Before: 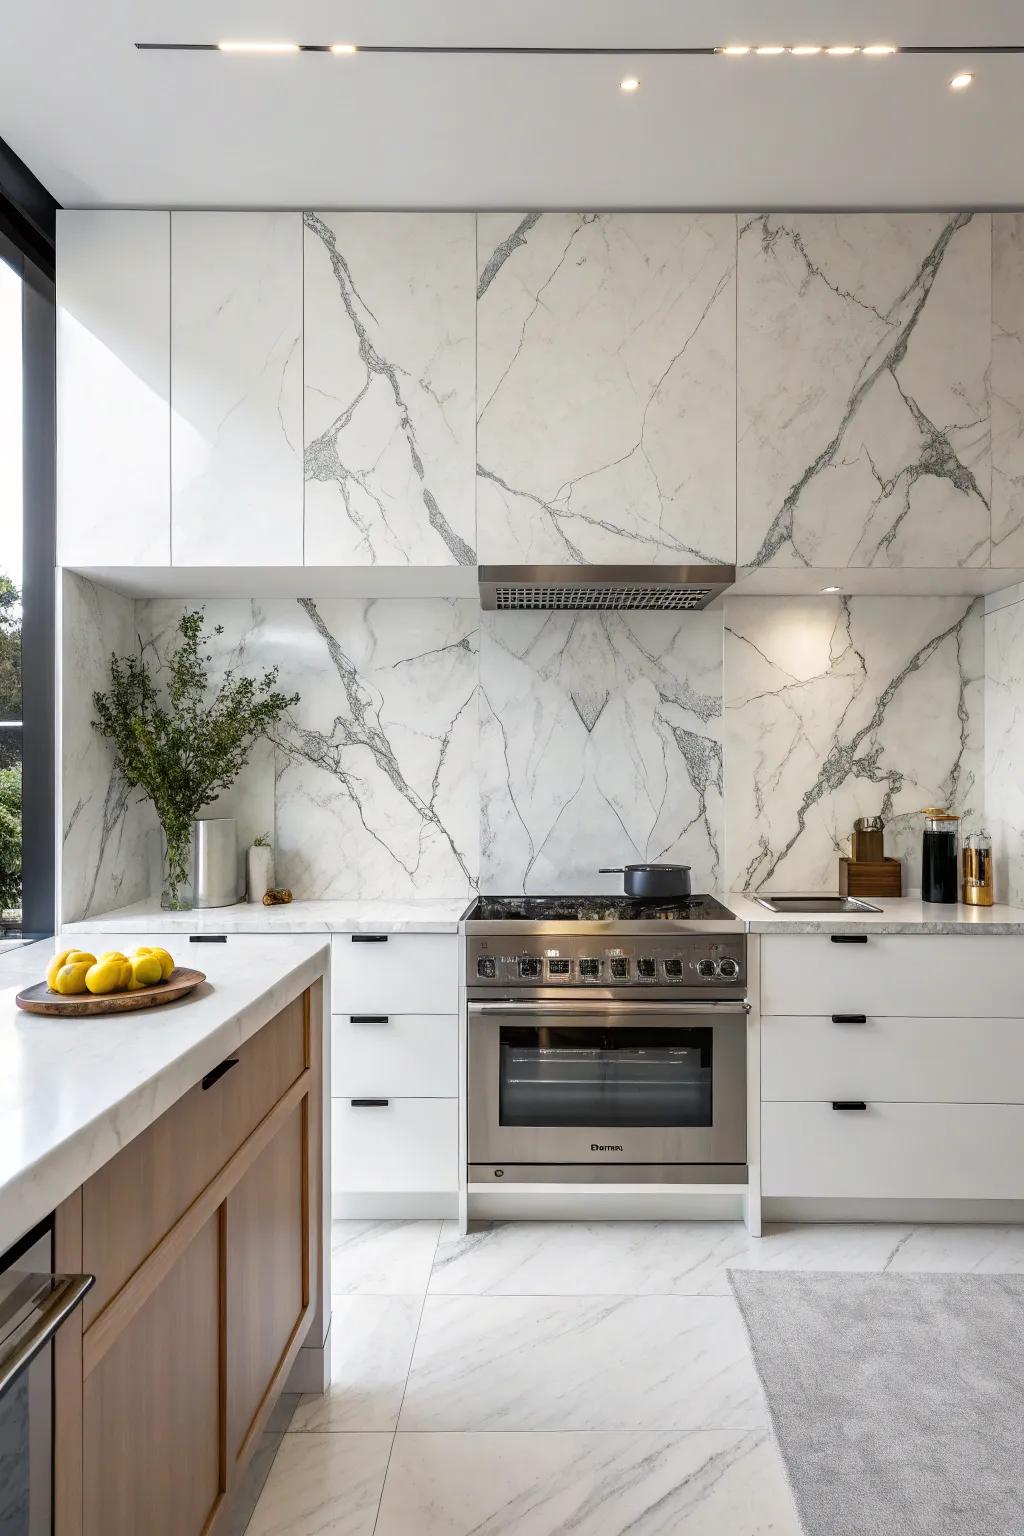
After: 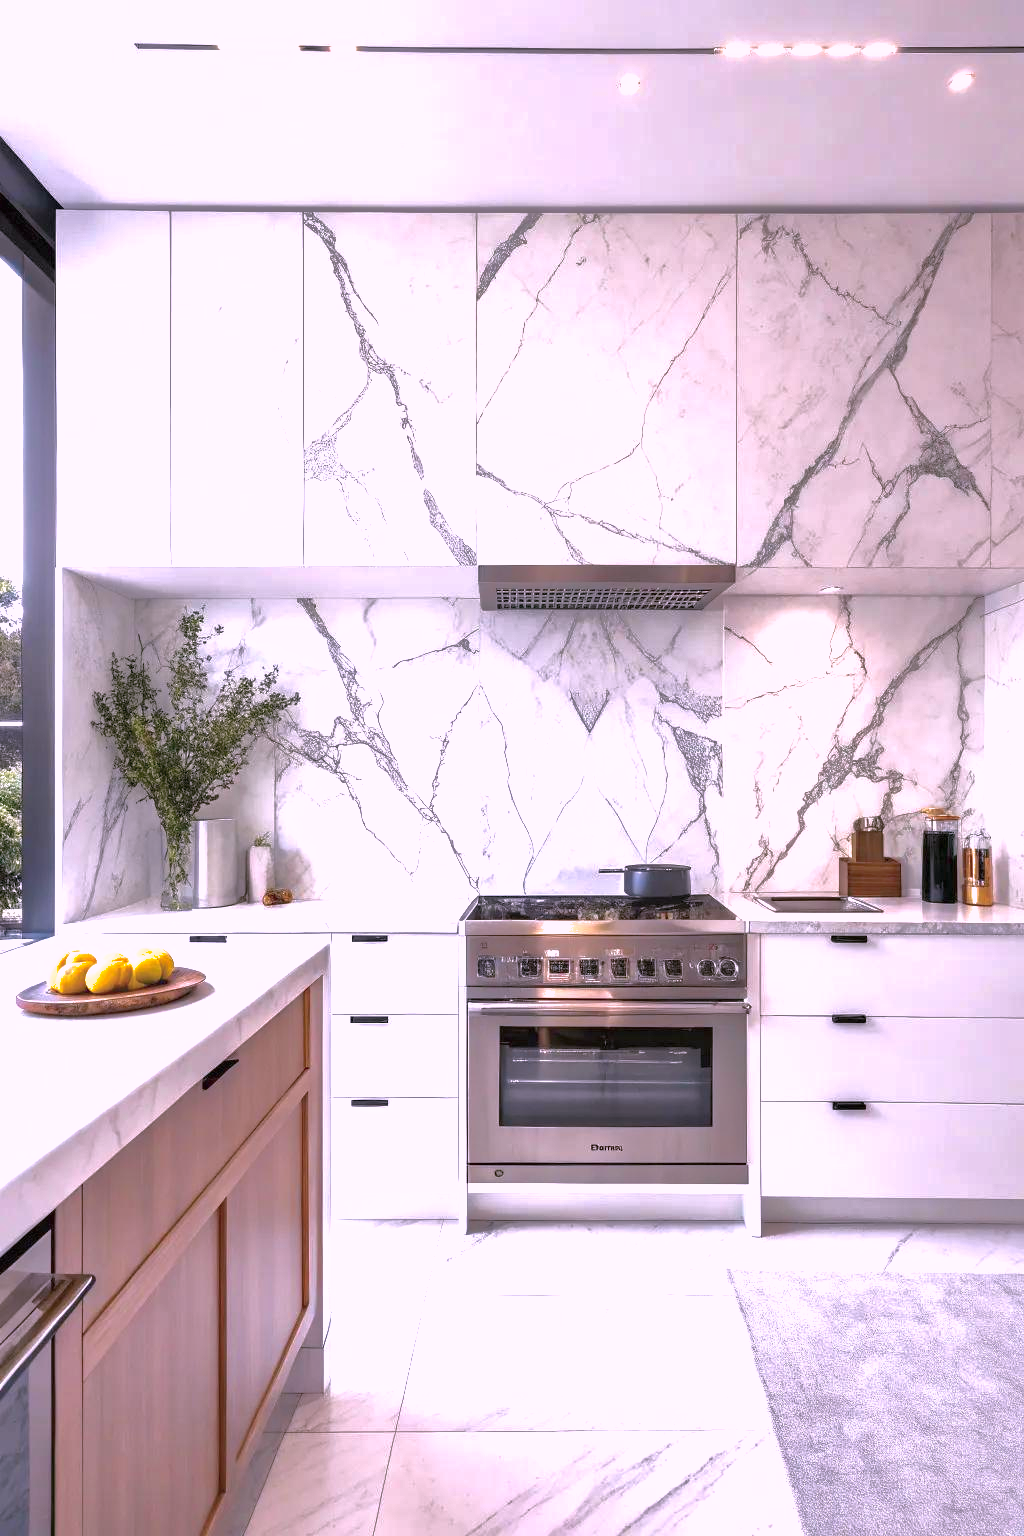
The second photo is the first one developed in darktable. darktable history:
shadows and highlights: on, module defaults
color correction: highlights a* 15.27, highlights b* -20.3
exposure: black level correction 0, exposure 0.894 EV, compensate highlight preservation false
